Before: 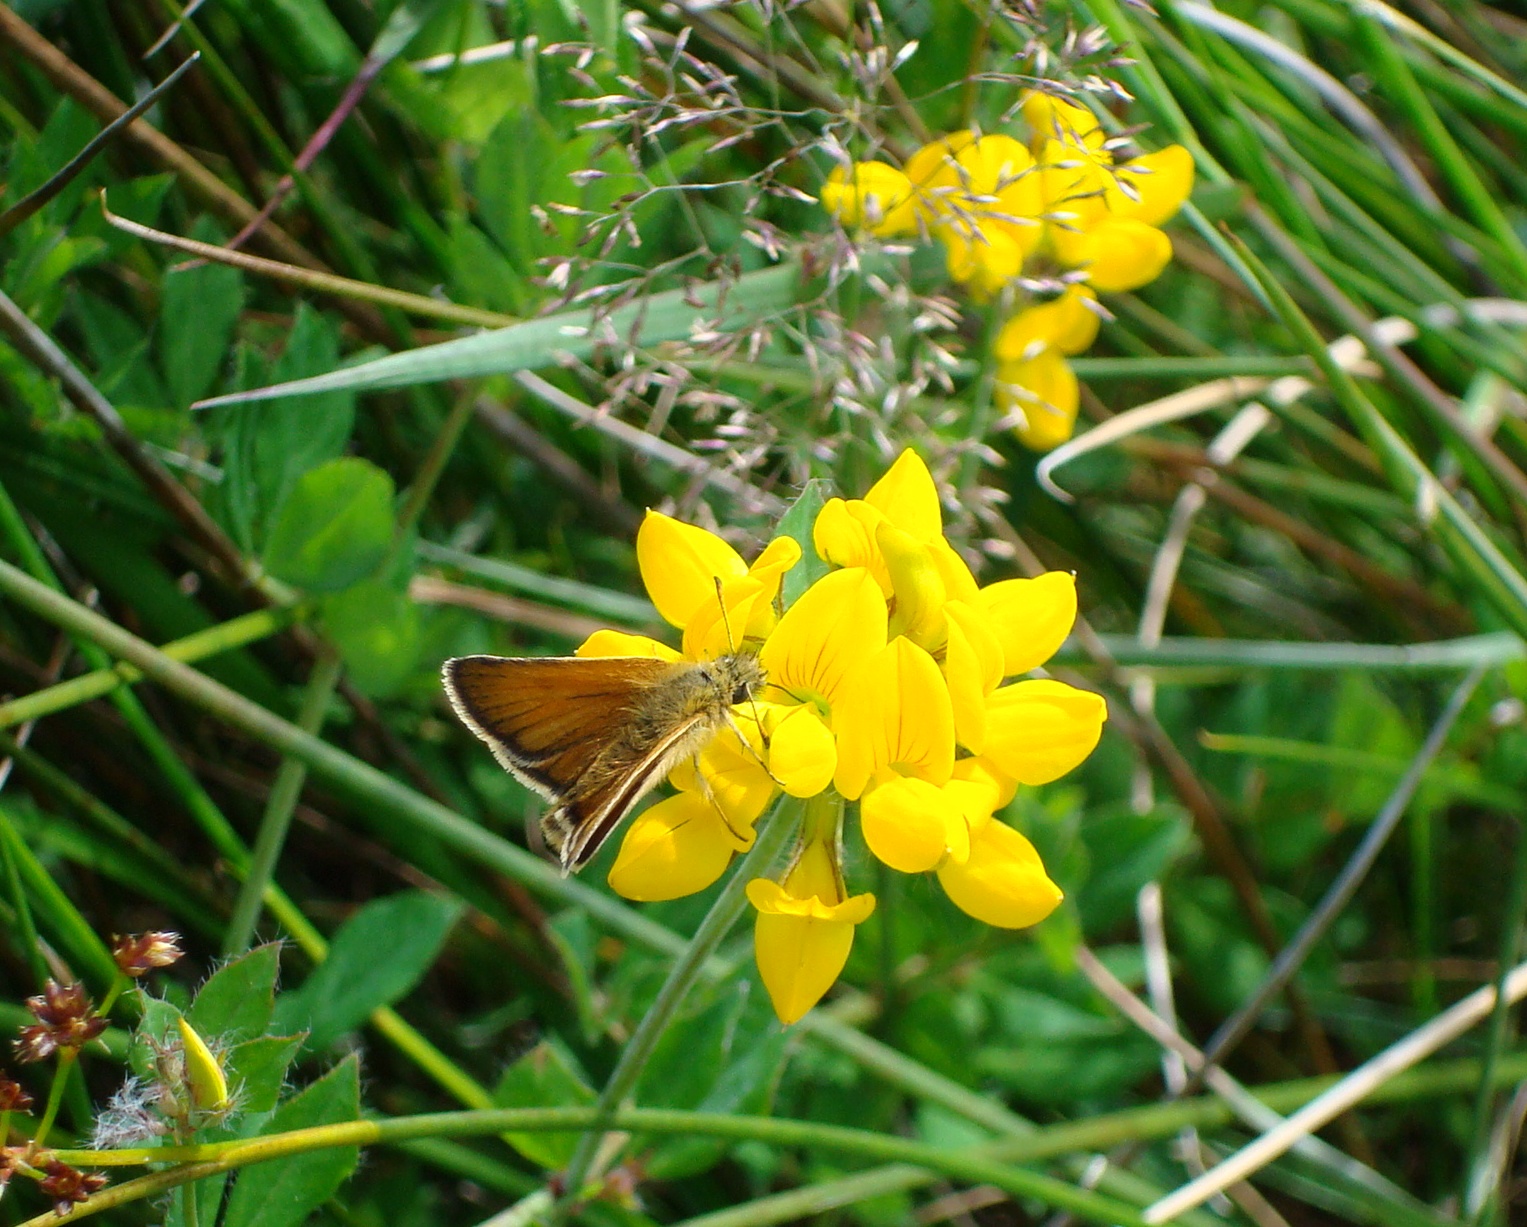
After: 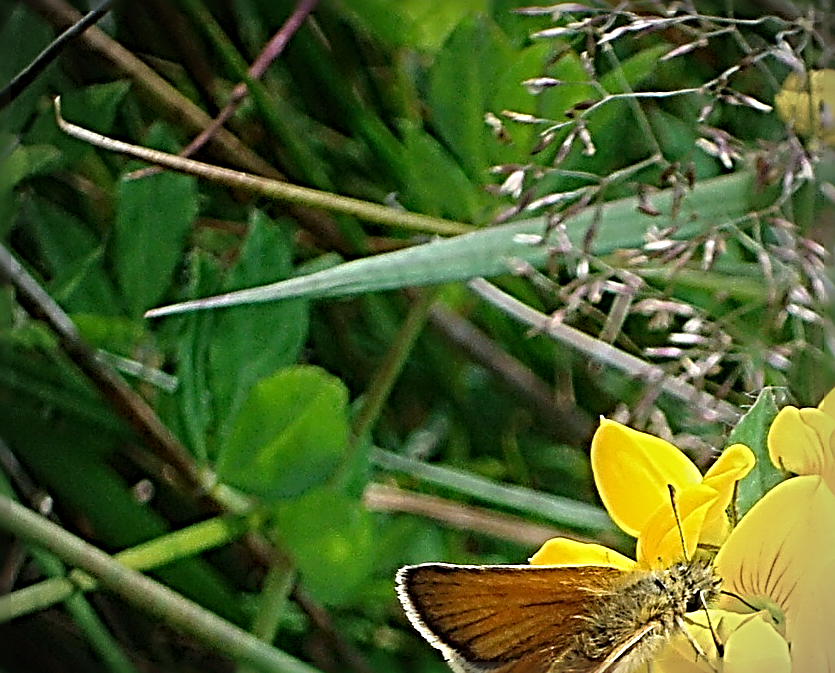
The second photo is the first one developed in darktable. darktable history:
crop and rotate: left 3.047%, top 7.509%, right 42.236%, bottom 37.598%
graduated density: rotation -0.352°, offset 57.64
sharpen: radius 4.001, amount 2
vignetting: on, module defaults
